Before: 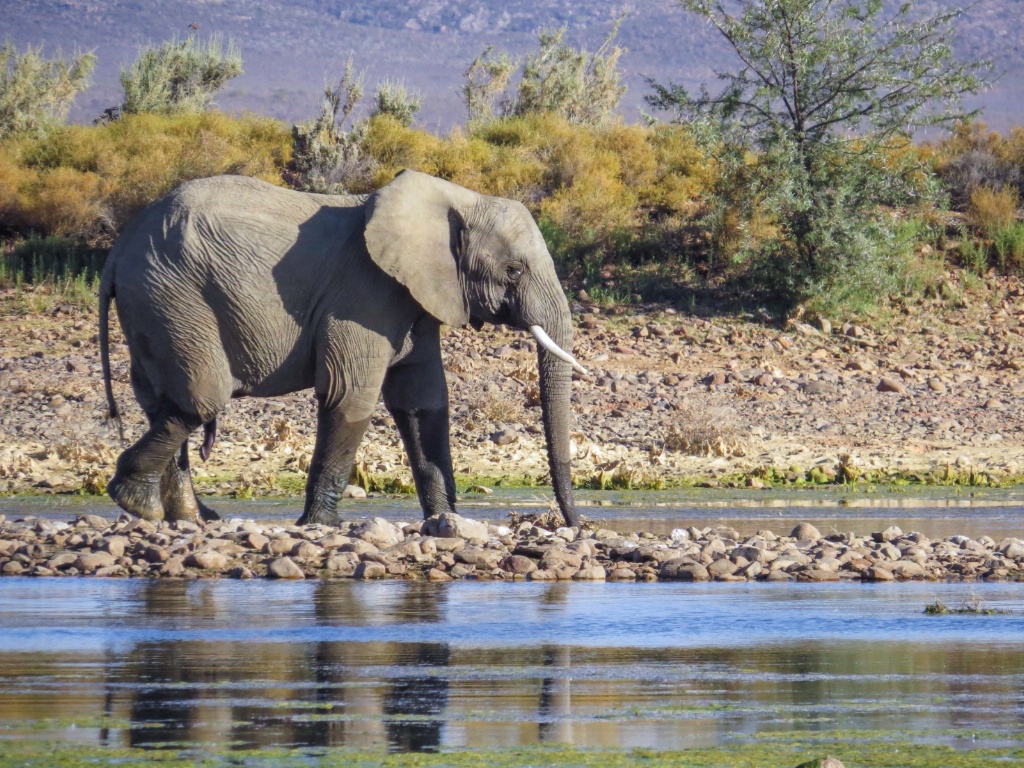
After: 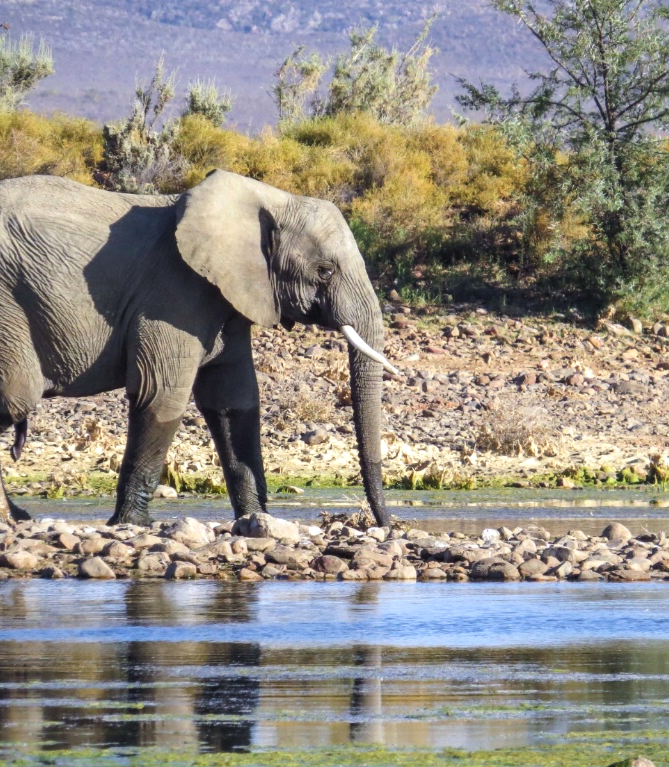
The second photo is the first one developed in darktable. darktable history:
crop and rotate: left 18.467%, right 16.114%
tone equalizer: -8 EV -0.389 EV, -7 EV -0.356 EV, -6 EV -0.317 EV, -5 EV -0.193 EV, -3 EV 0.218 EV, -2 EV 0.305 EV, -1 EV 0.372 EV, +0 EV 0.396 EV, edges refinement/feathering 500, mask exposure compensation -1.57 EV, preserve details no
